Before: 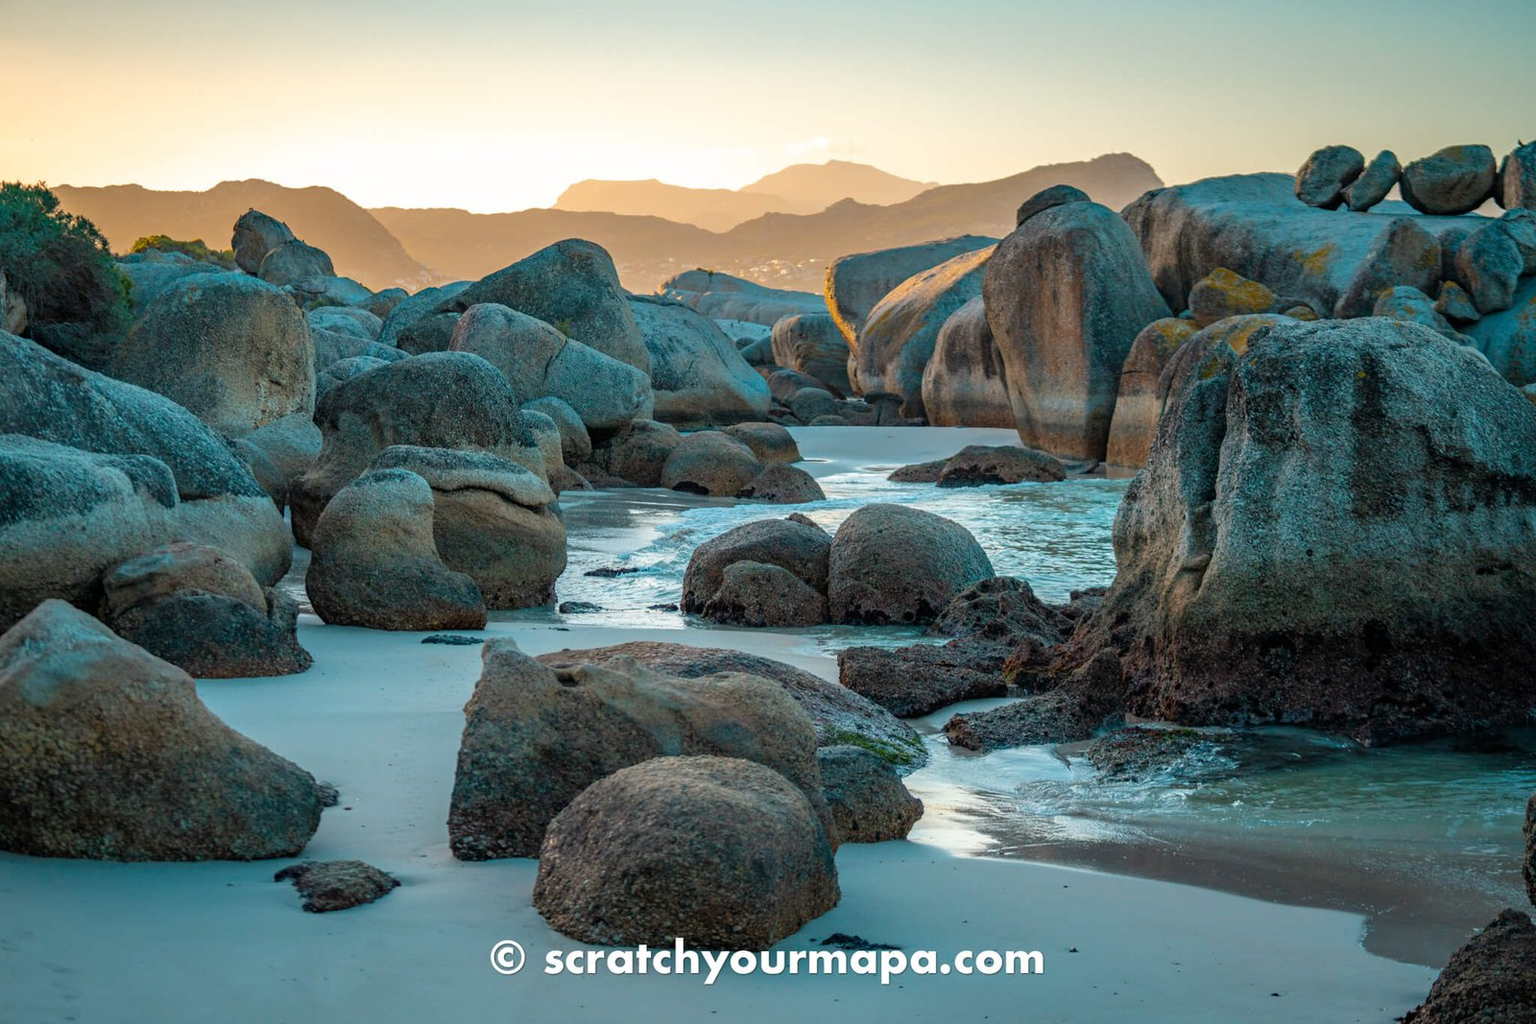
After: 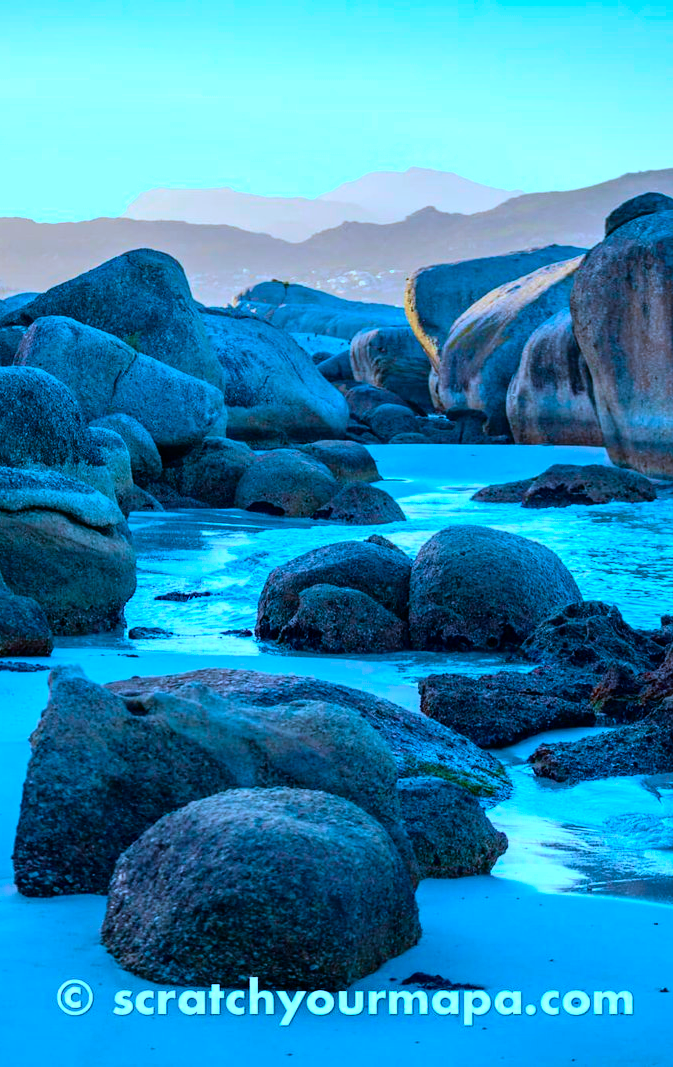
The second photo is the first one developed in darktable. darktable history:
contrast brightness saturation: brightness -0.089
crop: left 28.382%, right 29.496%
color calibration: illuminant as shot in camera, x 0.443, y 0.414, temperature 2858.6 K
tone curve: curves: ch0 [(0, 0) (0.051, 0.027) (0.096, 0.071) (0.219, 0.248) (0.428, 0.52) (0.596, 0.713) (0.727, 0.823) (0.859, 0.924) (1, 1)]; ch1 [(0, 0) (0.1, 0.038) (0.318, 0.221) (0.413, 0.325) (0.454, 0.41) (0.493, 0.478) (0.503, 0.501) (0.516, 0.515) (0.548, 0.575) (0.561, 0.596) (0.594, 0.647) (0.666, 0.701) (1, 1)]; ch2 [(0, 0) (0.453, 0.44) (0.479, 0.476) (0.504, 0.5) (0.52, 0.526) (0.557, 0.585) (0.583, 0.608) (0.824, 0.815) (1, 1)], color space Lab, independent channels, preserve colors none
